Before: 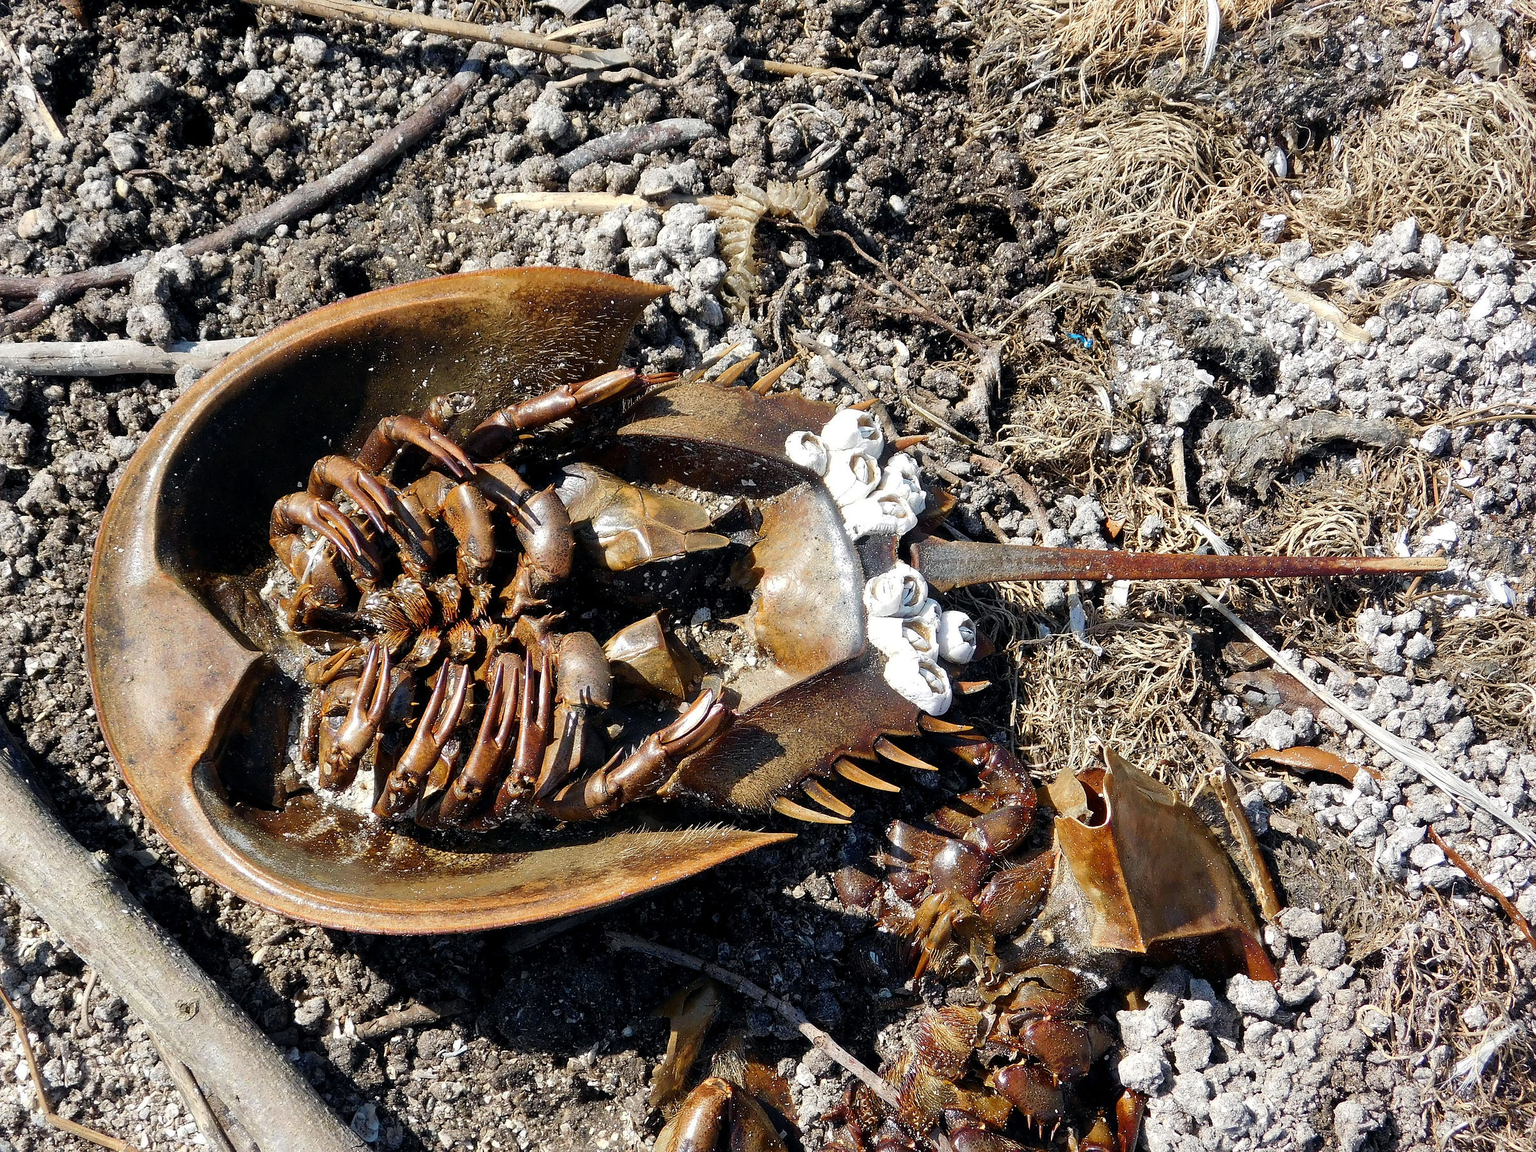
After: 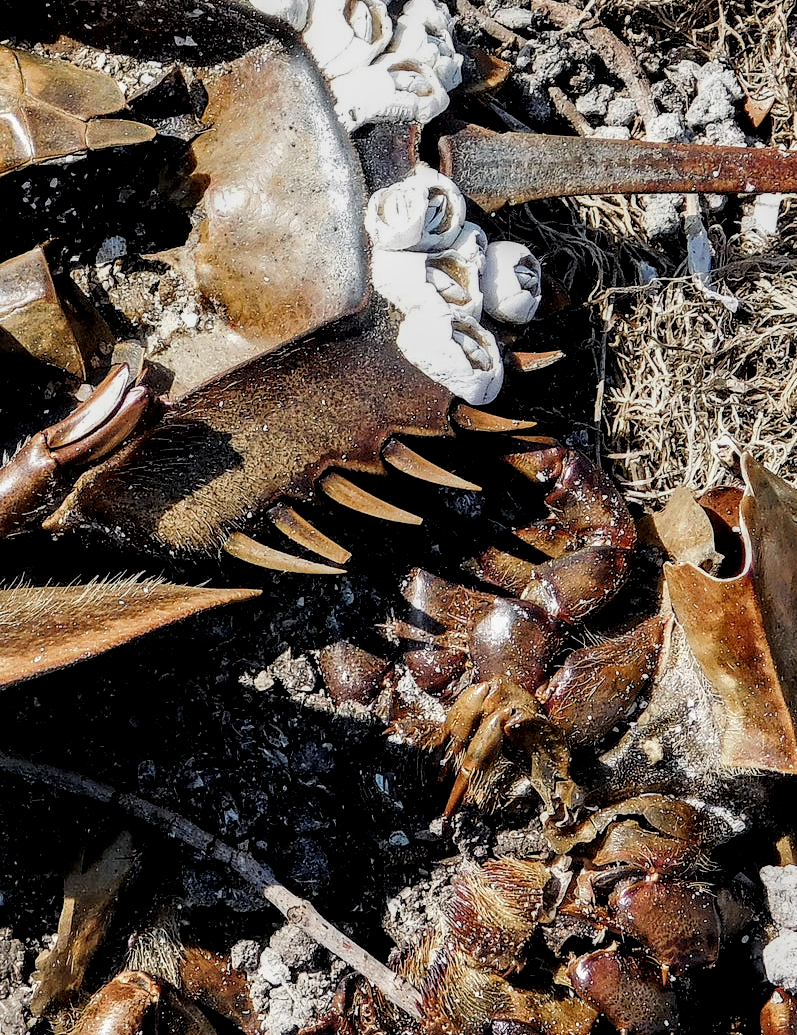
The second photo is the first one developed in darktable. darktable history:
local contrast: highlights 60%, shadows 60%, detail 160%
crop: left 41.033%, top 39.637%, right 25.756%, bottom 2.84%
filmic rgb: black relative exposure -7.65 EV, white relative exposure 4.56 EV, hardness 3.61, contrast 1.05, add noise in highlights 0.001, preserve chrominance max RGB, color science v3 (2019), use custom middle-gray values true, contrast in highlights soft
